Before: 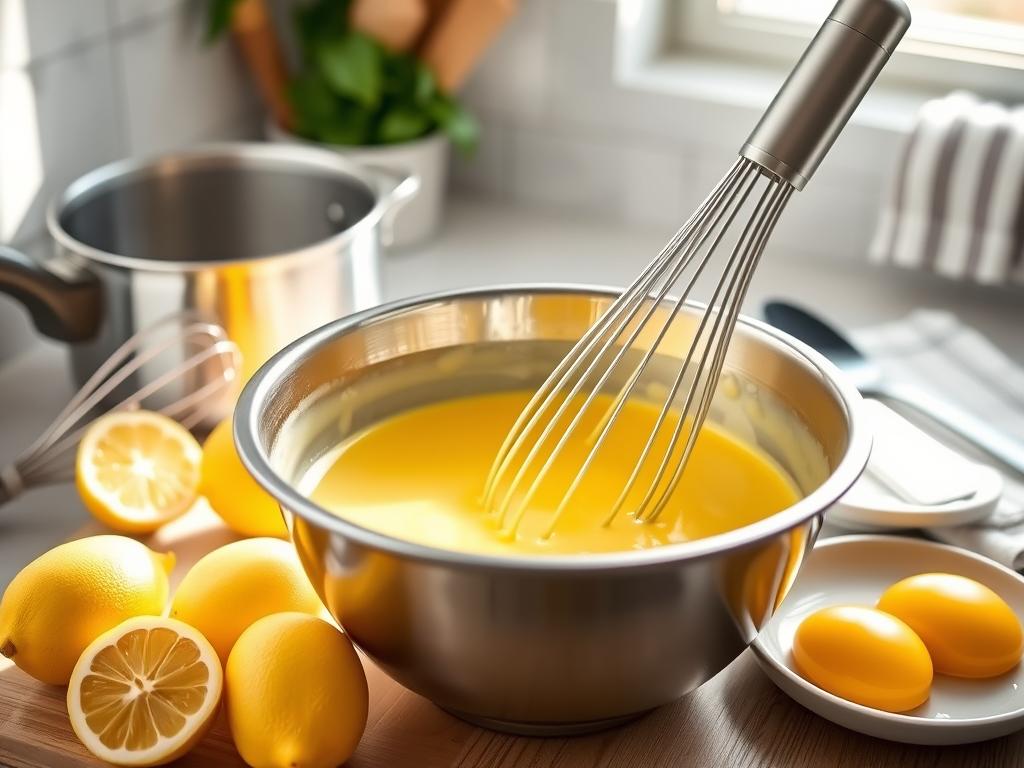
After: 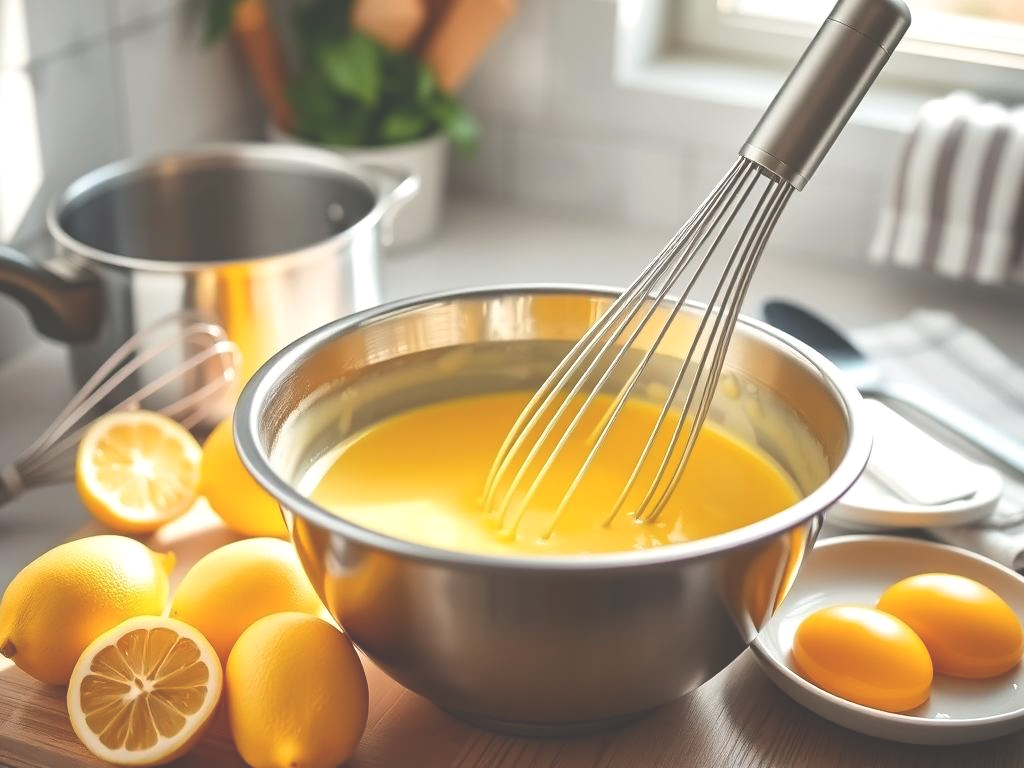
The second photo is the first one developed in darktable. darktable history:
exposure: black level correction -0.041, exposure 0.063 EV, compensate highlight preservation false
color zones: curves: ch1 [(0, 0.525) (0.143, 0.556) (0.286, 0.52) (0.429, 0.5) (0.571, 0.5) (0.714, 0.5) (0.857, 0.503) (1, 0.525)]
